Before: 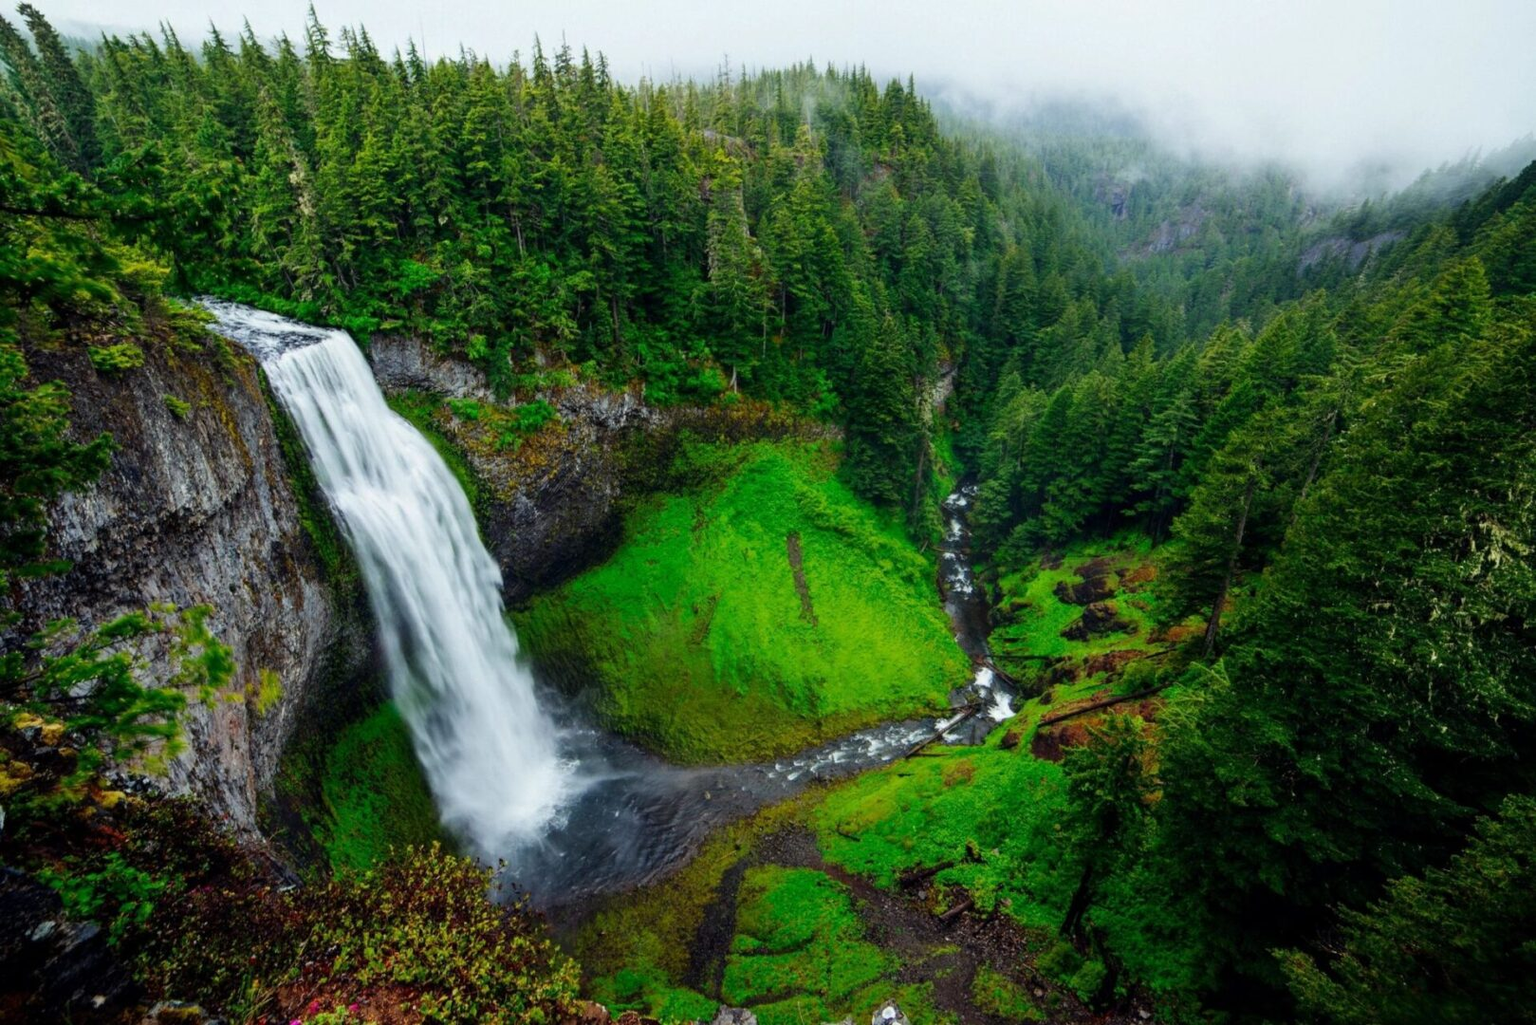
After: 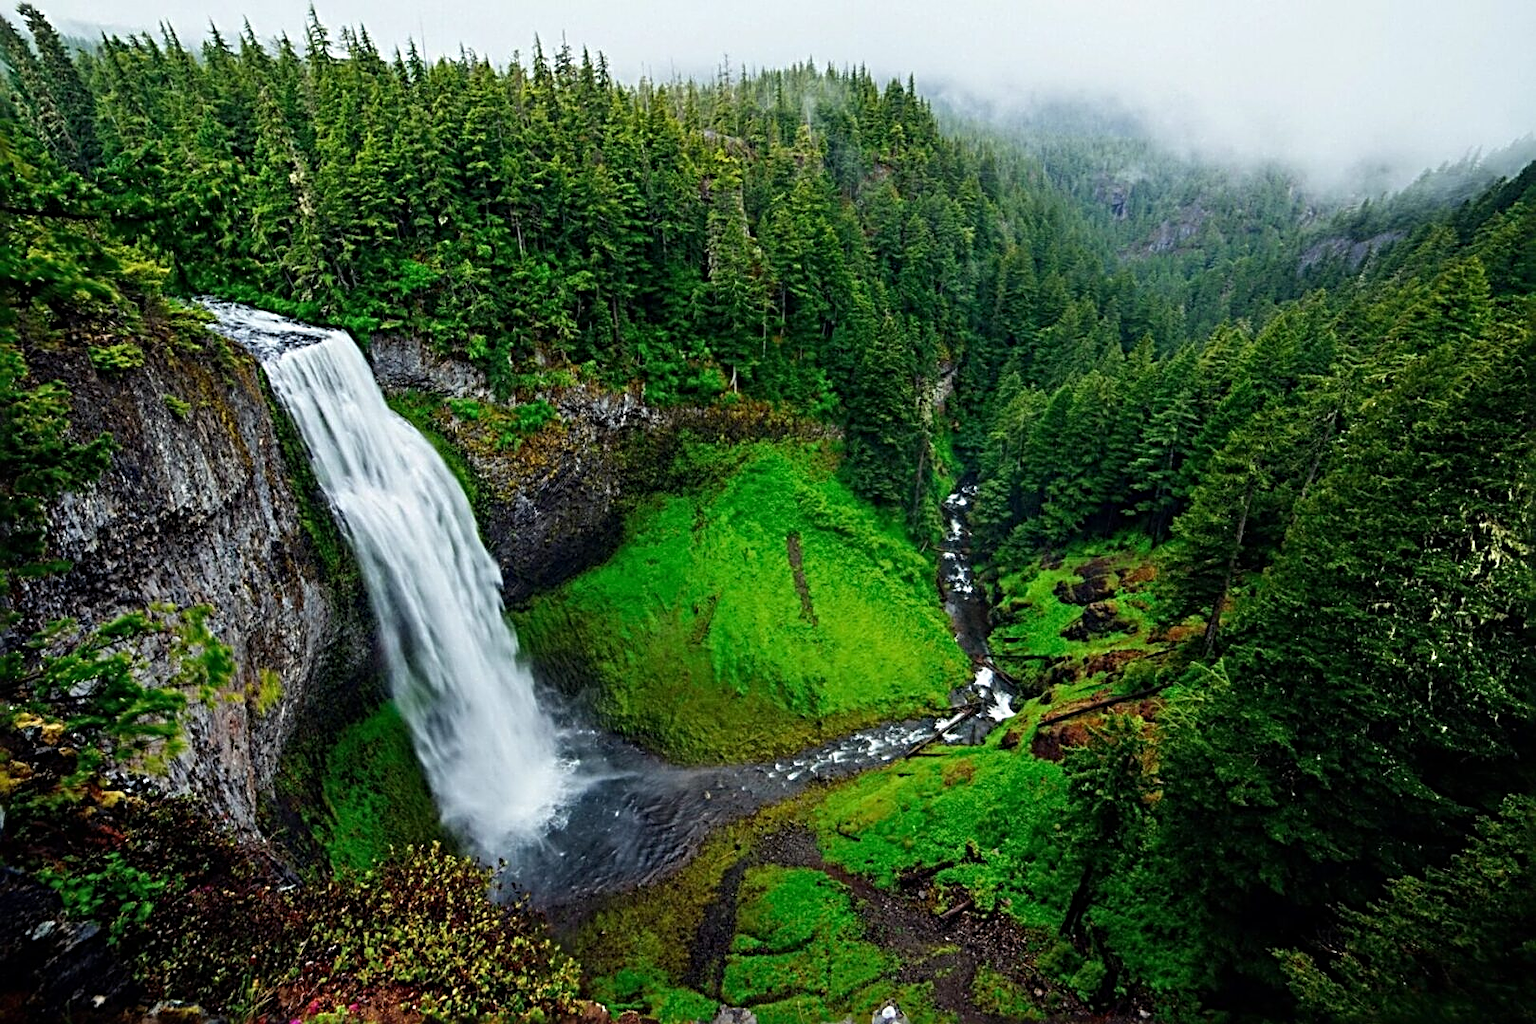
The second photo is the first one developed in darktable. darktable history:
sharpen: radius 3.64, amount 0.923
